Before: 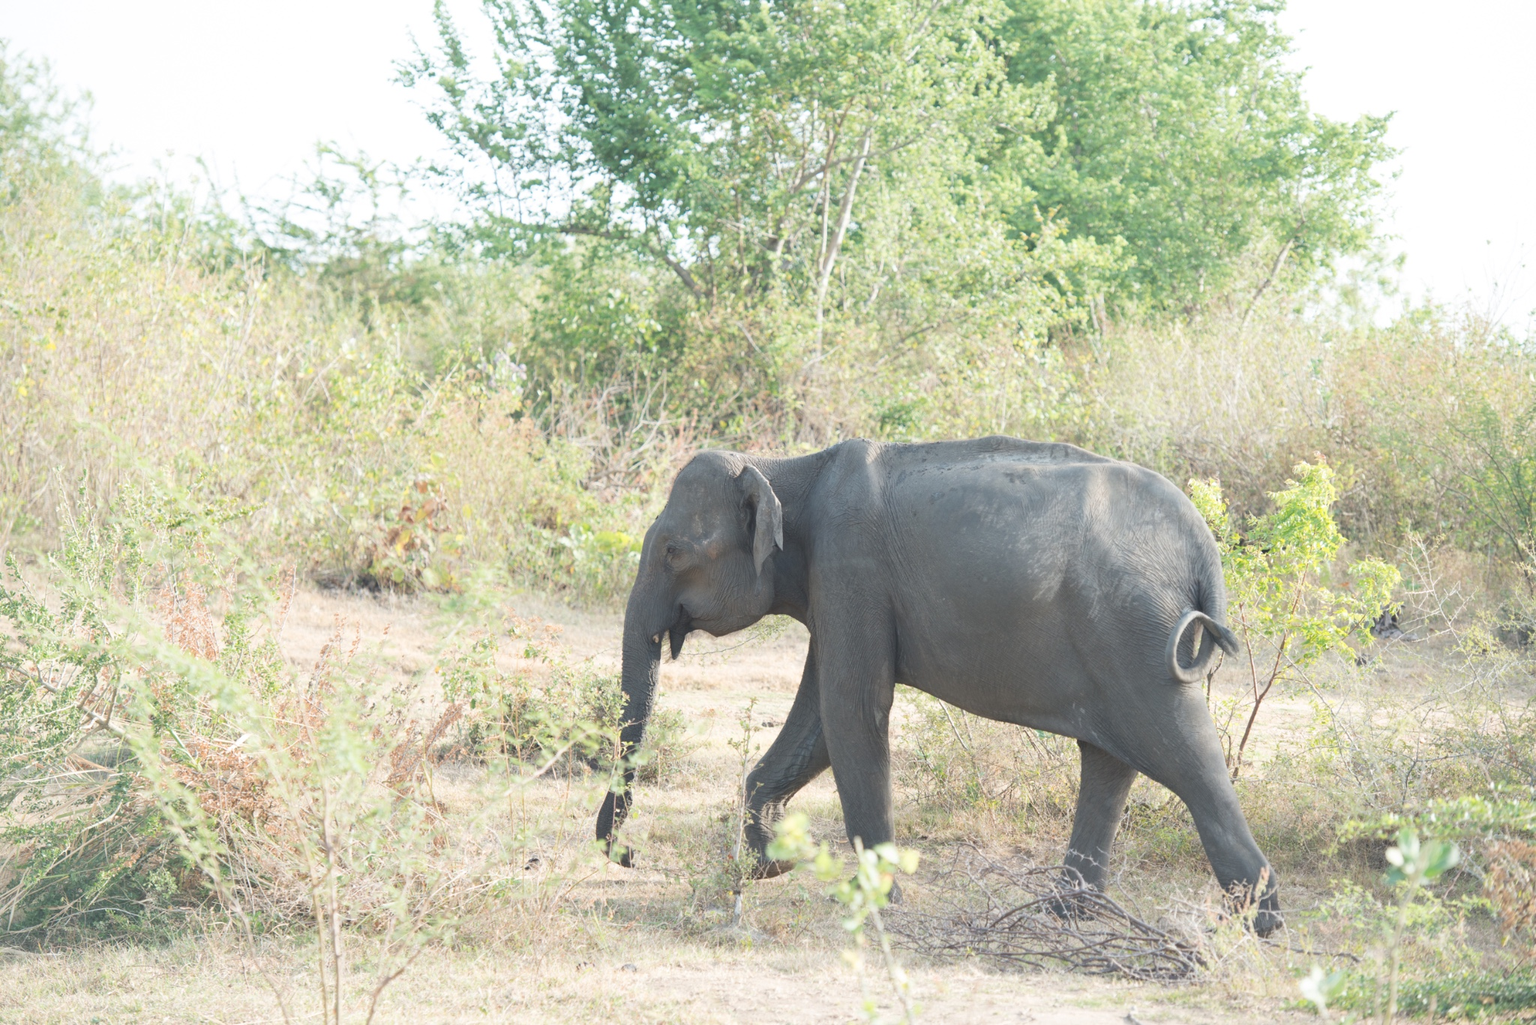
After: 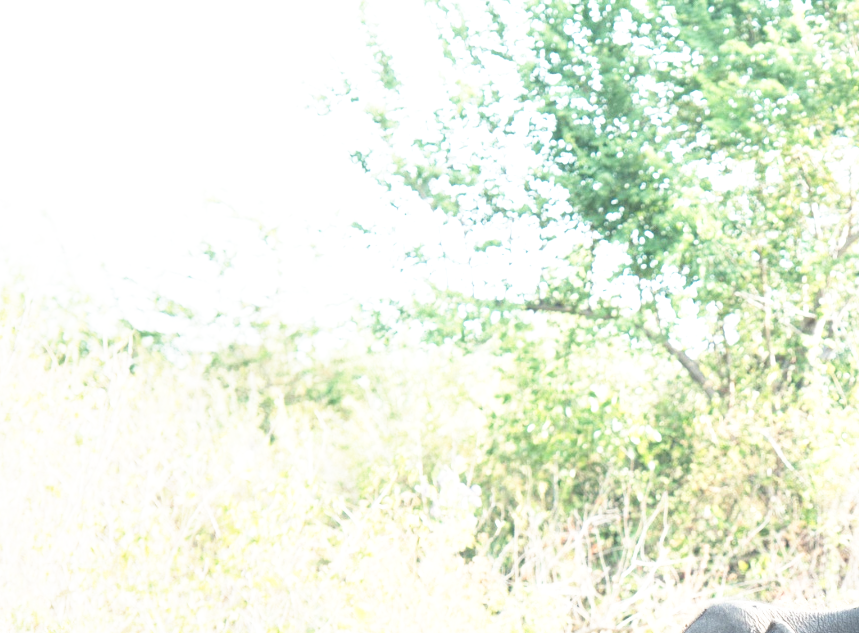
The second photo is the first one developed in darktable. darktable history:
local contrast: on, module defaults
crop and rotate: left 10.817%, top 0.062%, right 47.194%, bottom 53.626%
base curve: curves: ch0 [(0, 0) (0.495, 0.917) (1, 1)], preserve colors none
